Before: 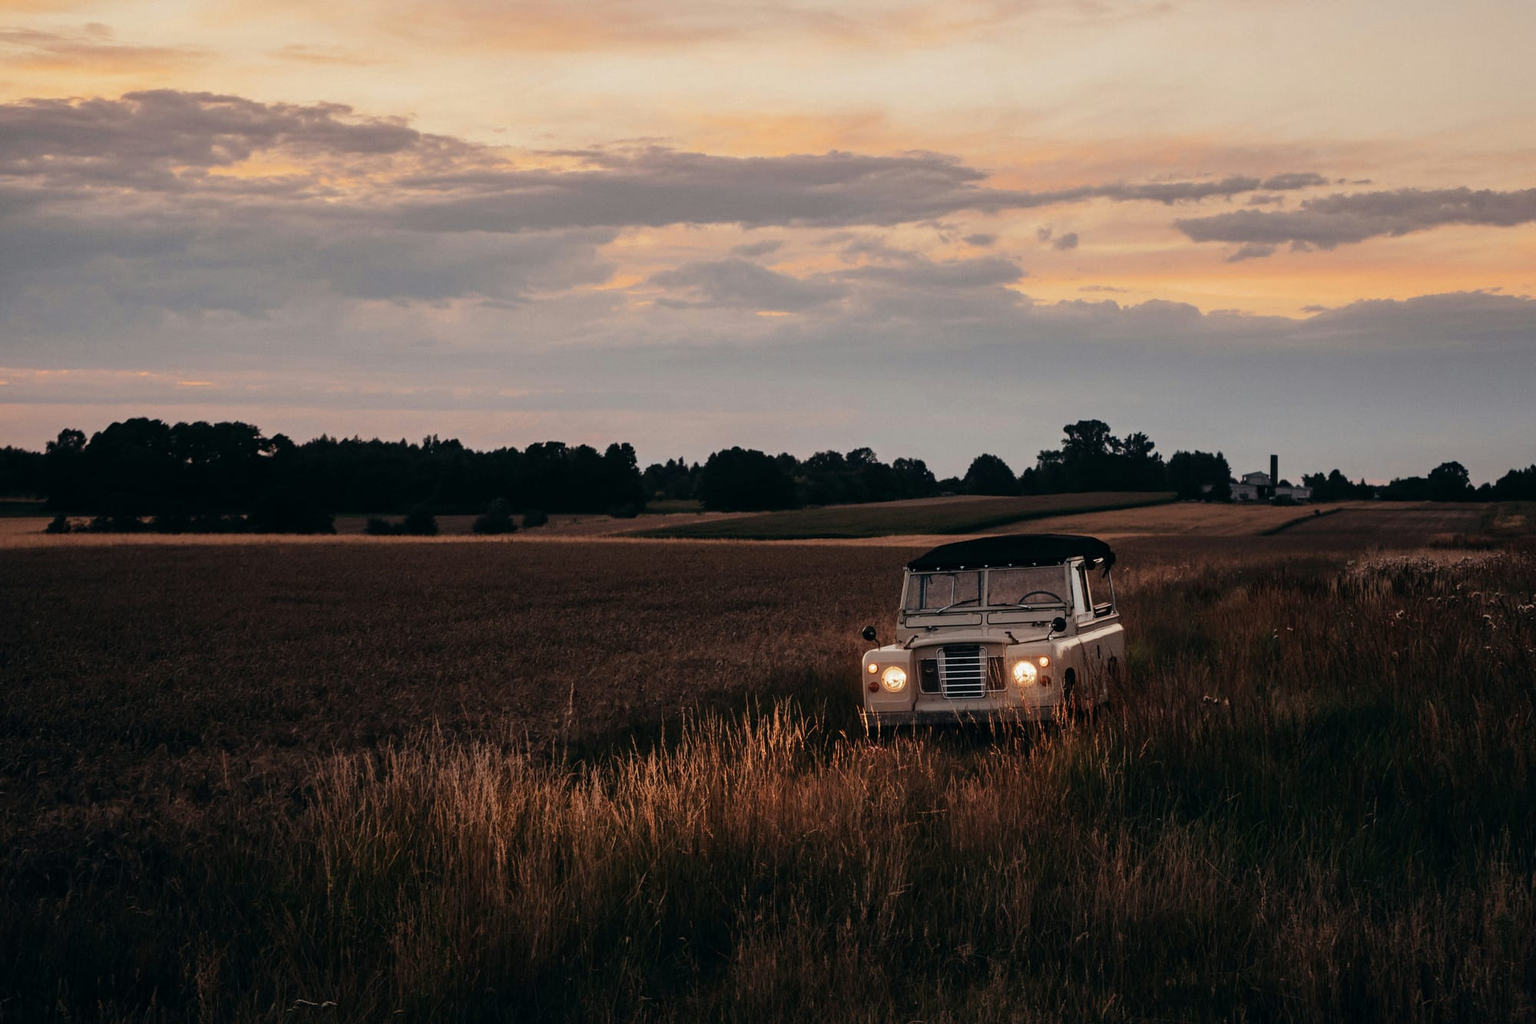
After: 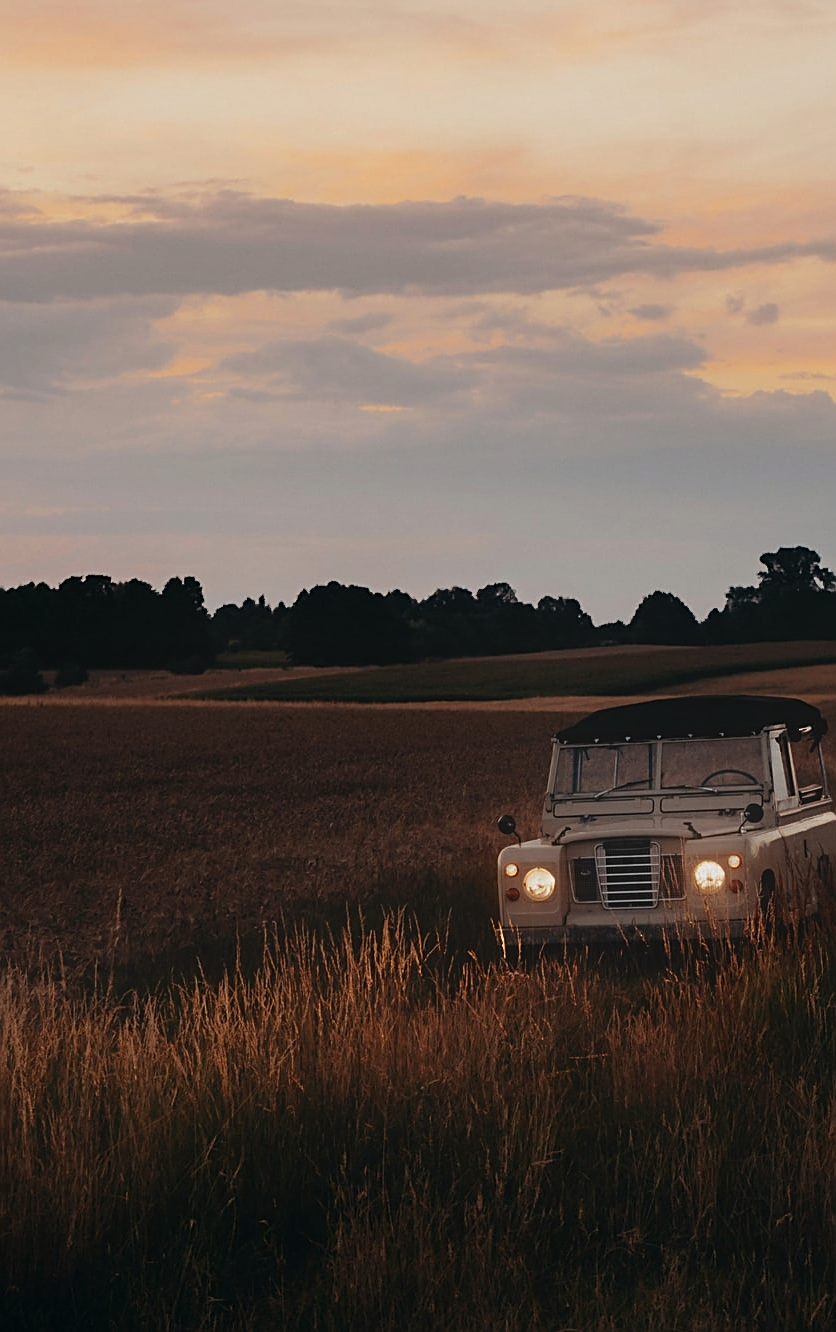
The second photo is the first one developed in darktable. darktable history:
crop: left 31.281%, right 26.888%
contrast equalizer: octaves 7, y [[0.6 ×6], [0.55 ×6], [0 ×6], [0 ×6], [0 ×6]], mix -0.994
sharpen: amount 0.497
